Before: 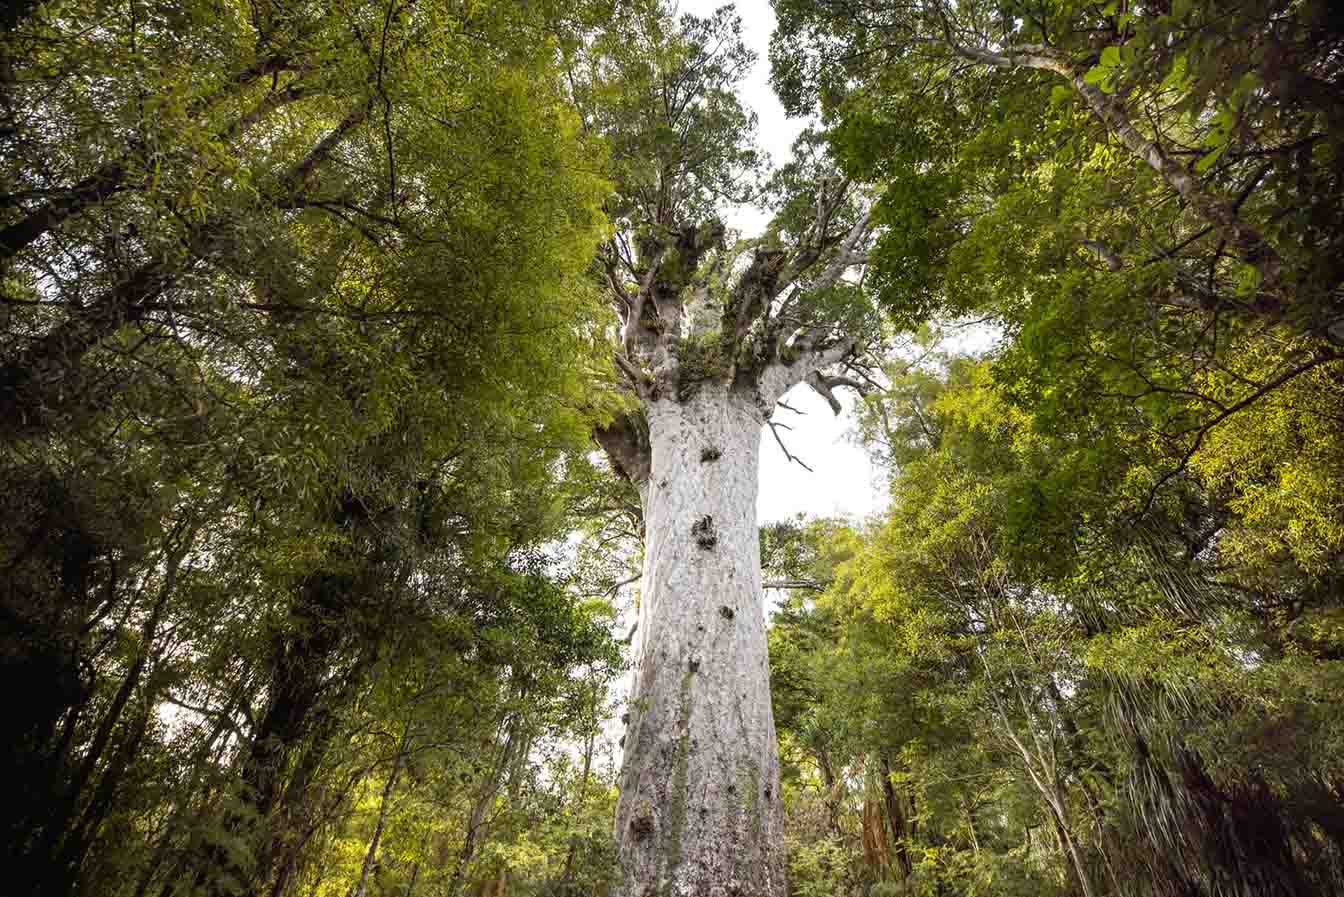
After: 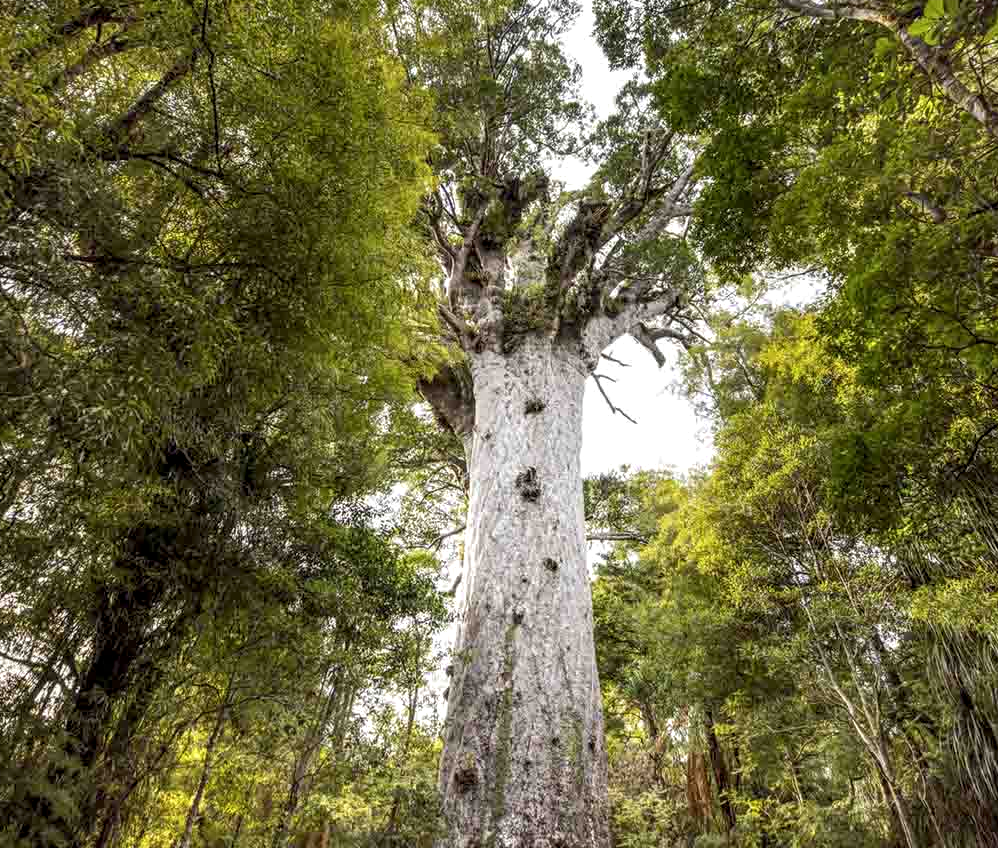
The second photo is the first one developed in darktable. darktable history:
crop and rotate: left 13.122%, top 5.389%, right 12.562%
local contrast: detail 130%
tone equalizer: edges refinement/feathering 500, mask exposure compensation -1.57 EV, preserve details no
